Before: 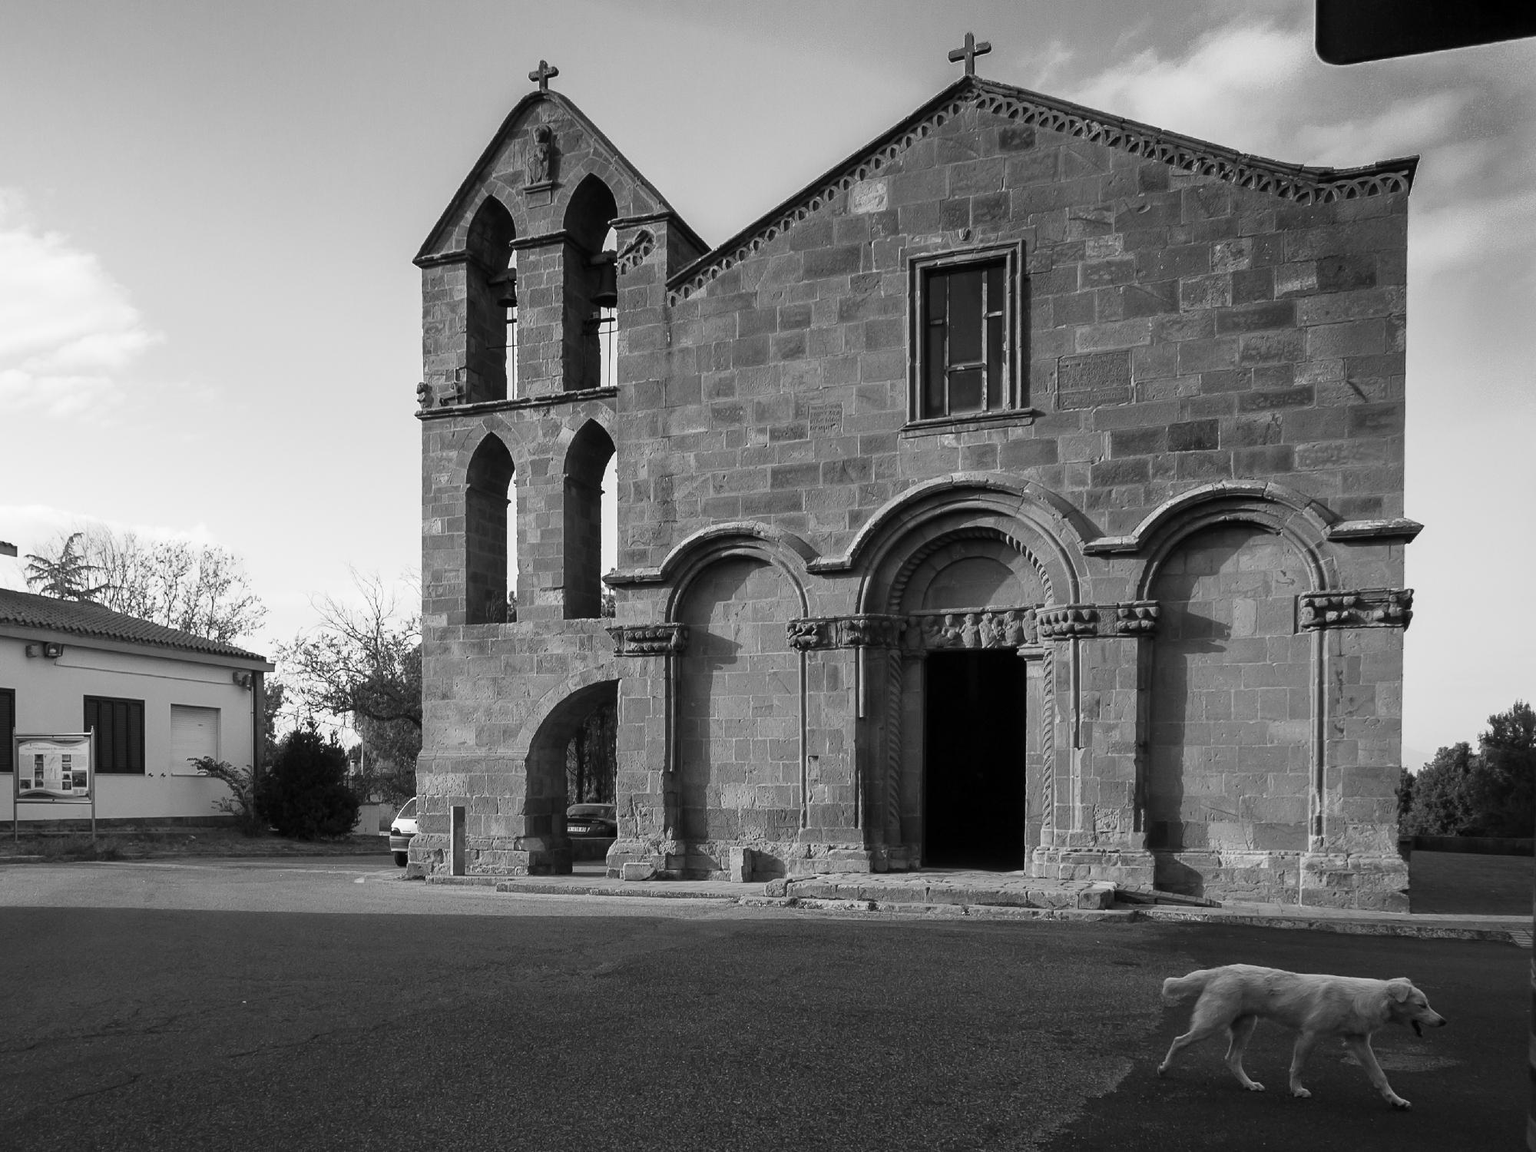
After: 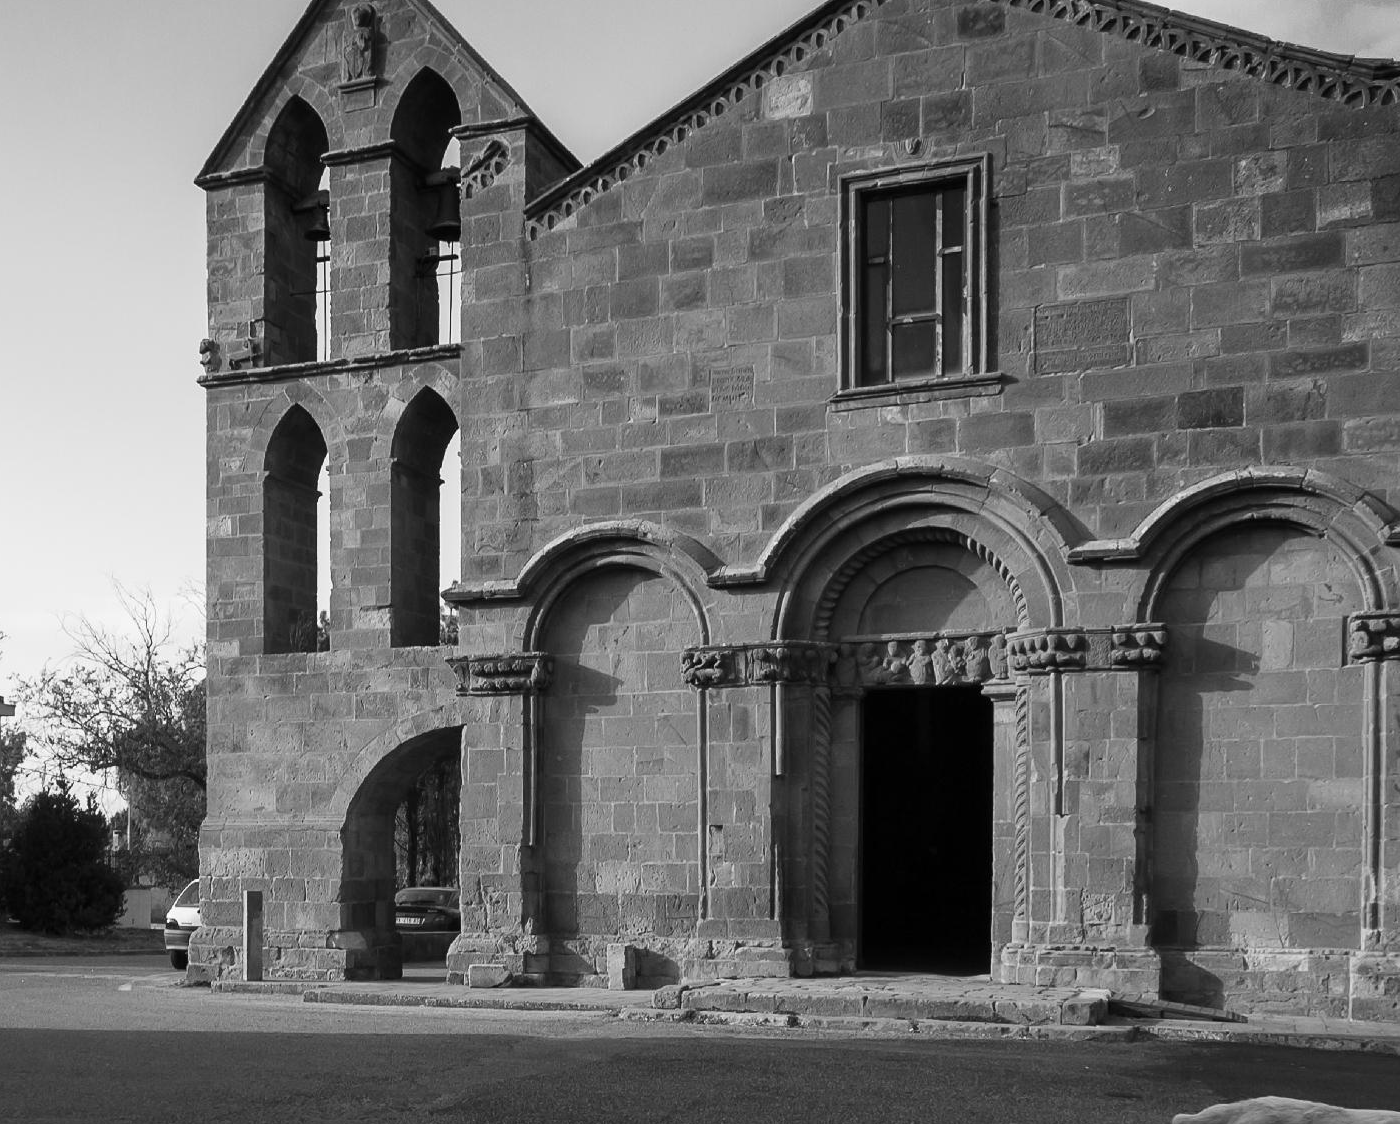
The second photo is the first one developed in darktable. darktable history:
crop and rotate: left 17.156%, top 10.633%, right 12.829%, bottom 14.425%
